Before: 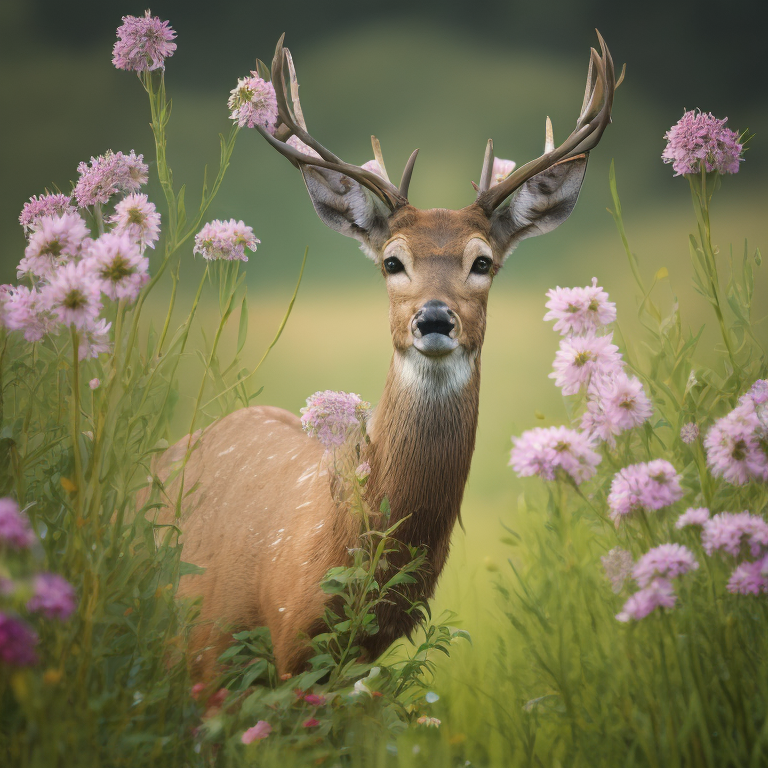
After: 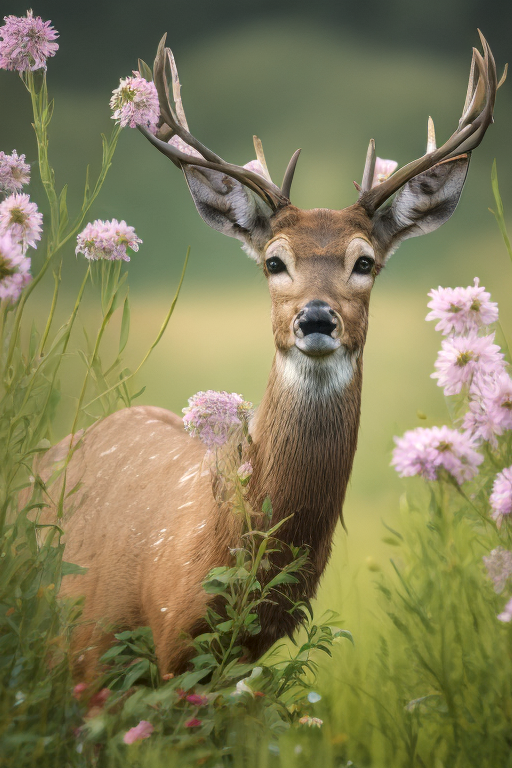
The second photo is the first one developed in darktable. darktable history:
crop: left 15.416%, right 17.864%
local contrast: detail 130%
shadows and highlights: radius 131.22, soften with gaussian
